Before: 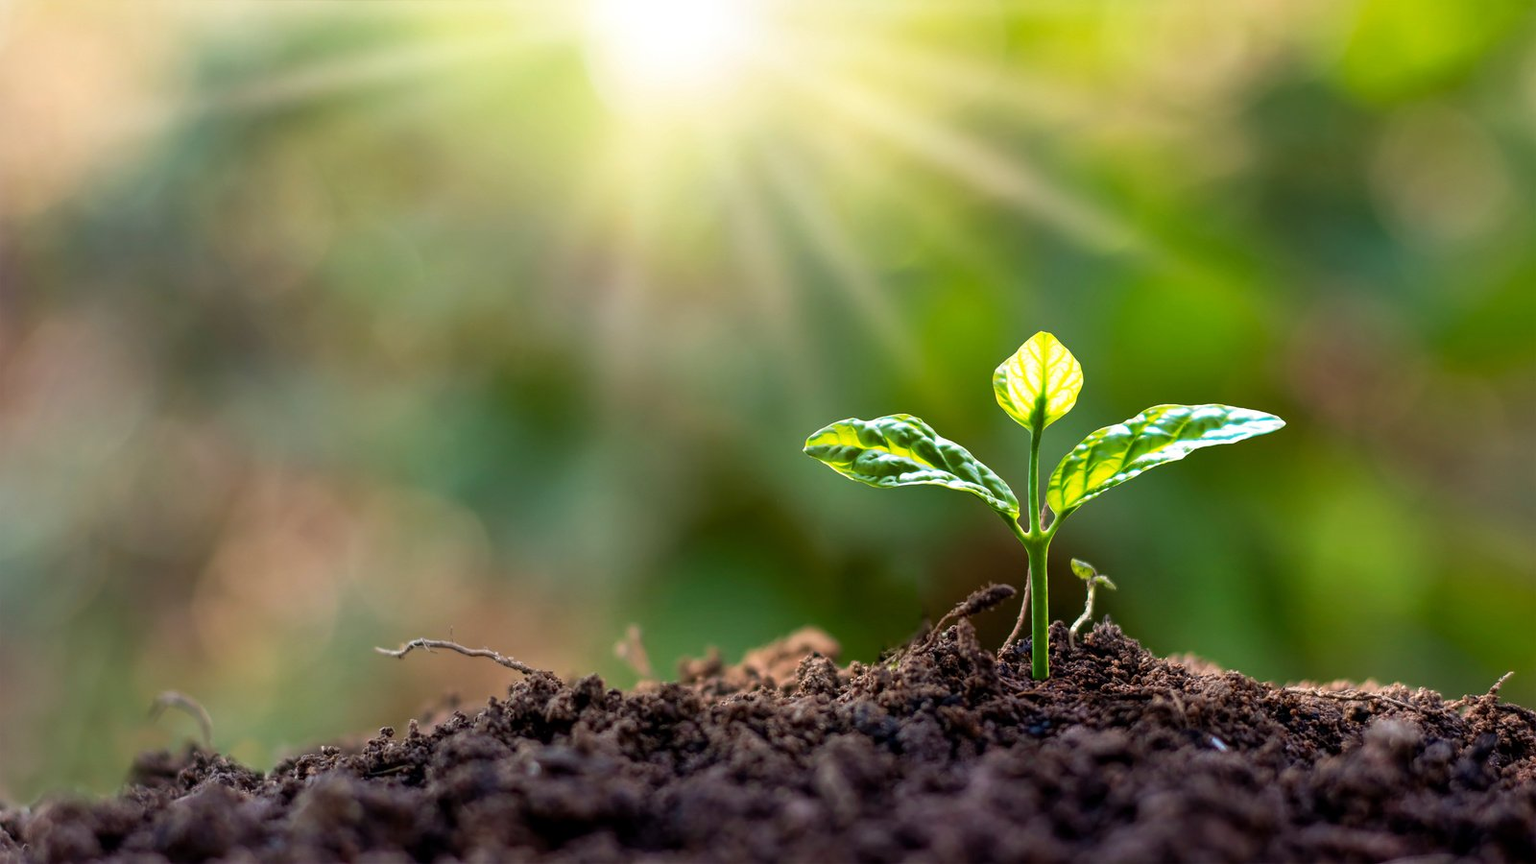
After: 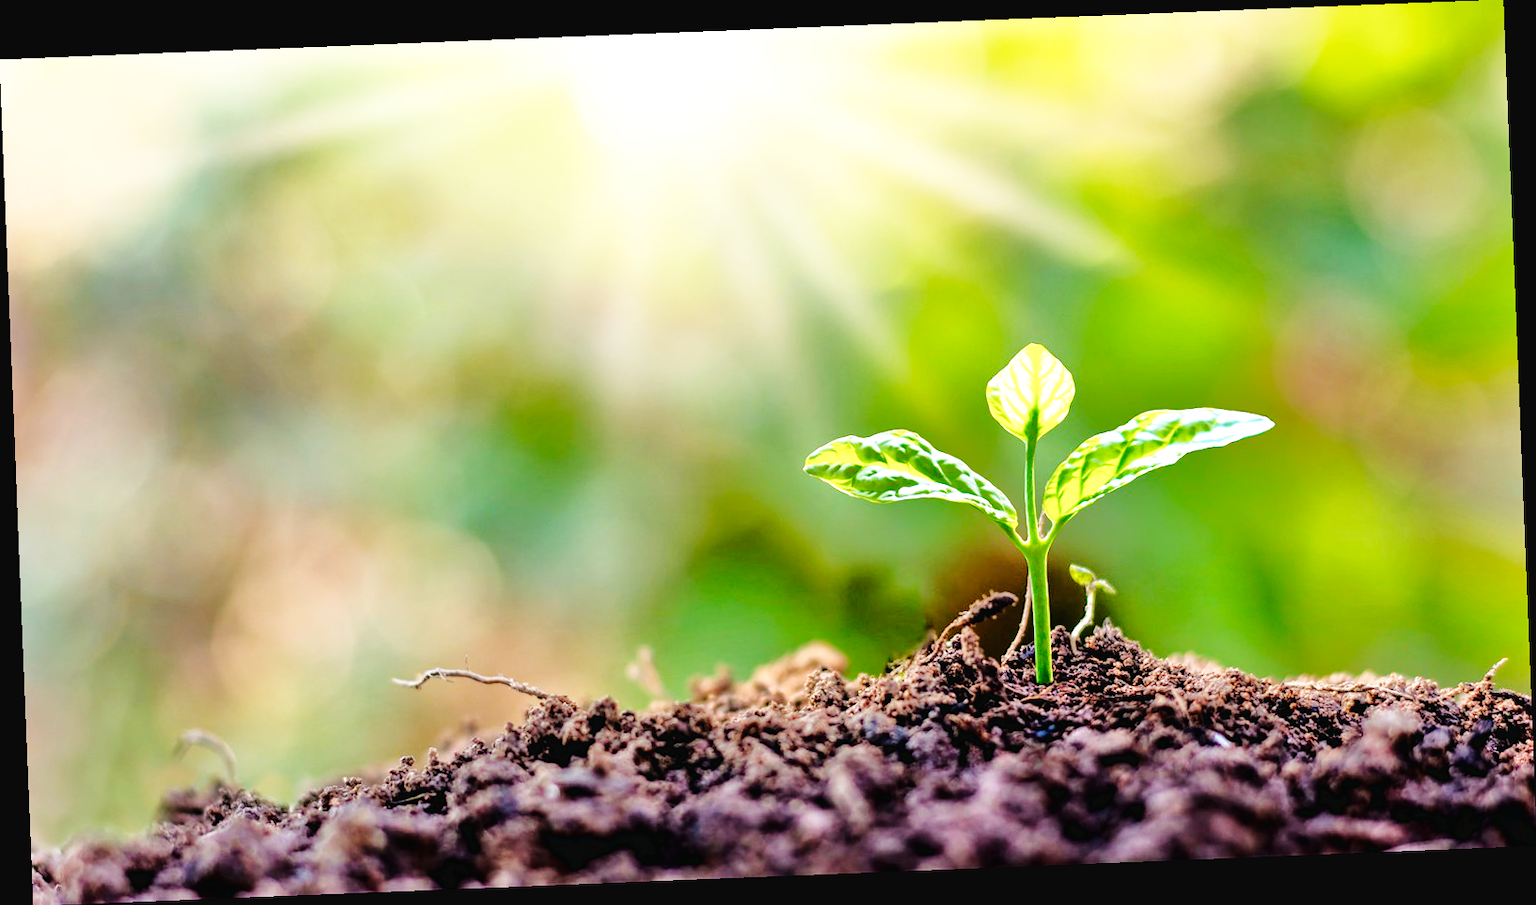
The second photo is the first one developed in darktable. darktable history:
base curve: curves: ch0 [(0, 0.003) (0.001, 0.002) (0.006, 0.004) (0.02, 0.022) (0.048, 0.086) (0.094, 0.234) (0.162, 0.431) (0.258, 0.629) (0.385, 0.8) (0.548, 0.918) (0.751, 0.988) (1, 1)], preserve colors none
rotate and perspective: rotation -2.29°, automatic cropping off
tone equalizer: -8 EV -0.528 EV, -7 EV -0.319 EV, -6 EV -0.083 EV, -5 EV 0.413 EV, -4 EV 0.985 EV, -3 EV 0.791 EV, -2 EV -0.01 EV, -1 EV 0.14 EV, +0 EV -0.012 EV, smoothing 1
